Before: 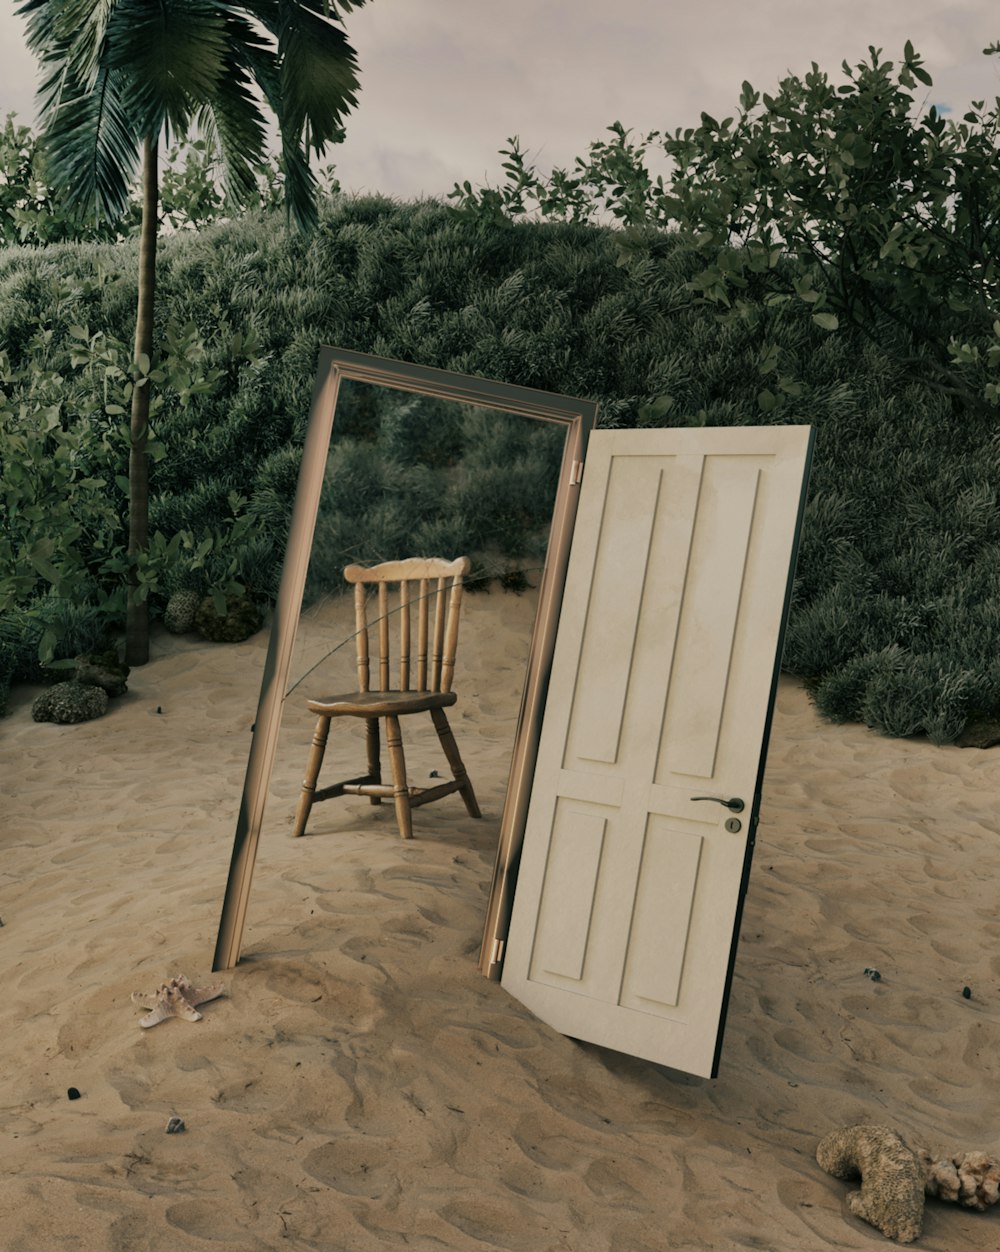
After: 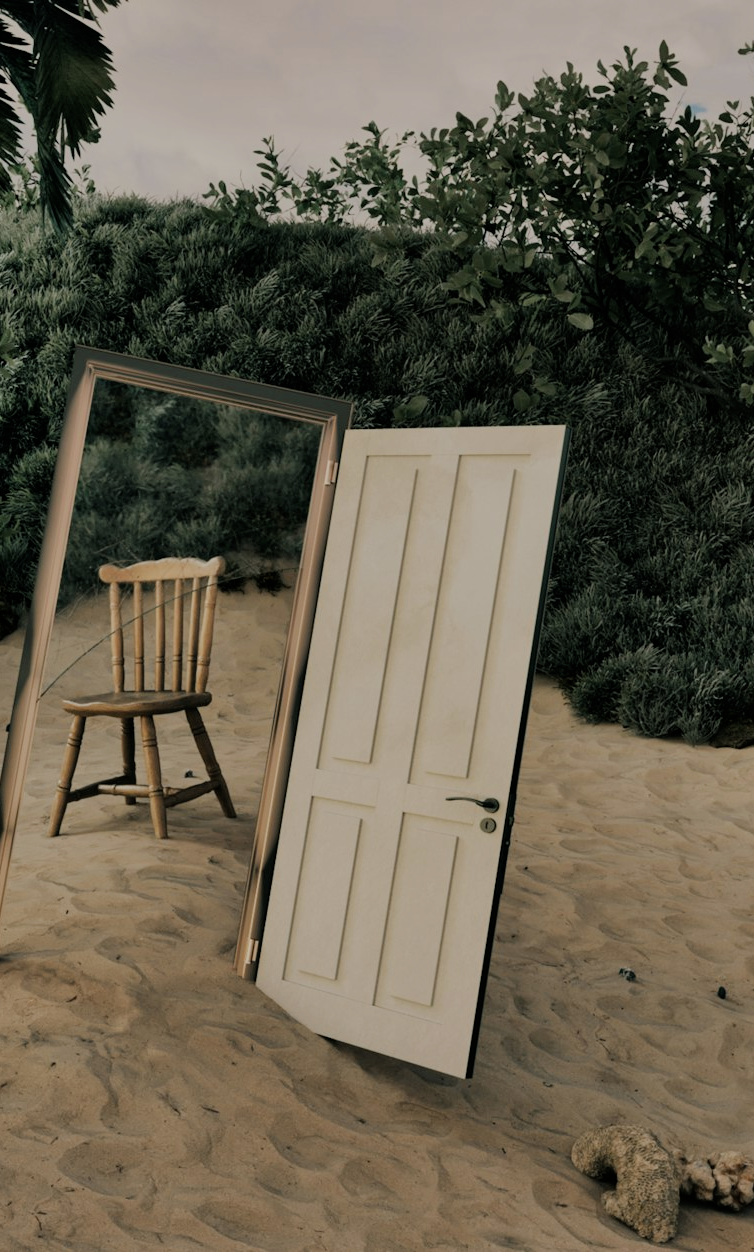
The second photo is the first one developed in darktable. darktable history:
filmic rgb: black relative exposure -7.65 EV, white relative exposure 4.56 EV, hardness 3.61
crop and rotate: left 24.6%
